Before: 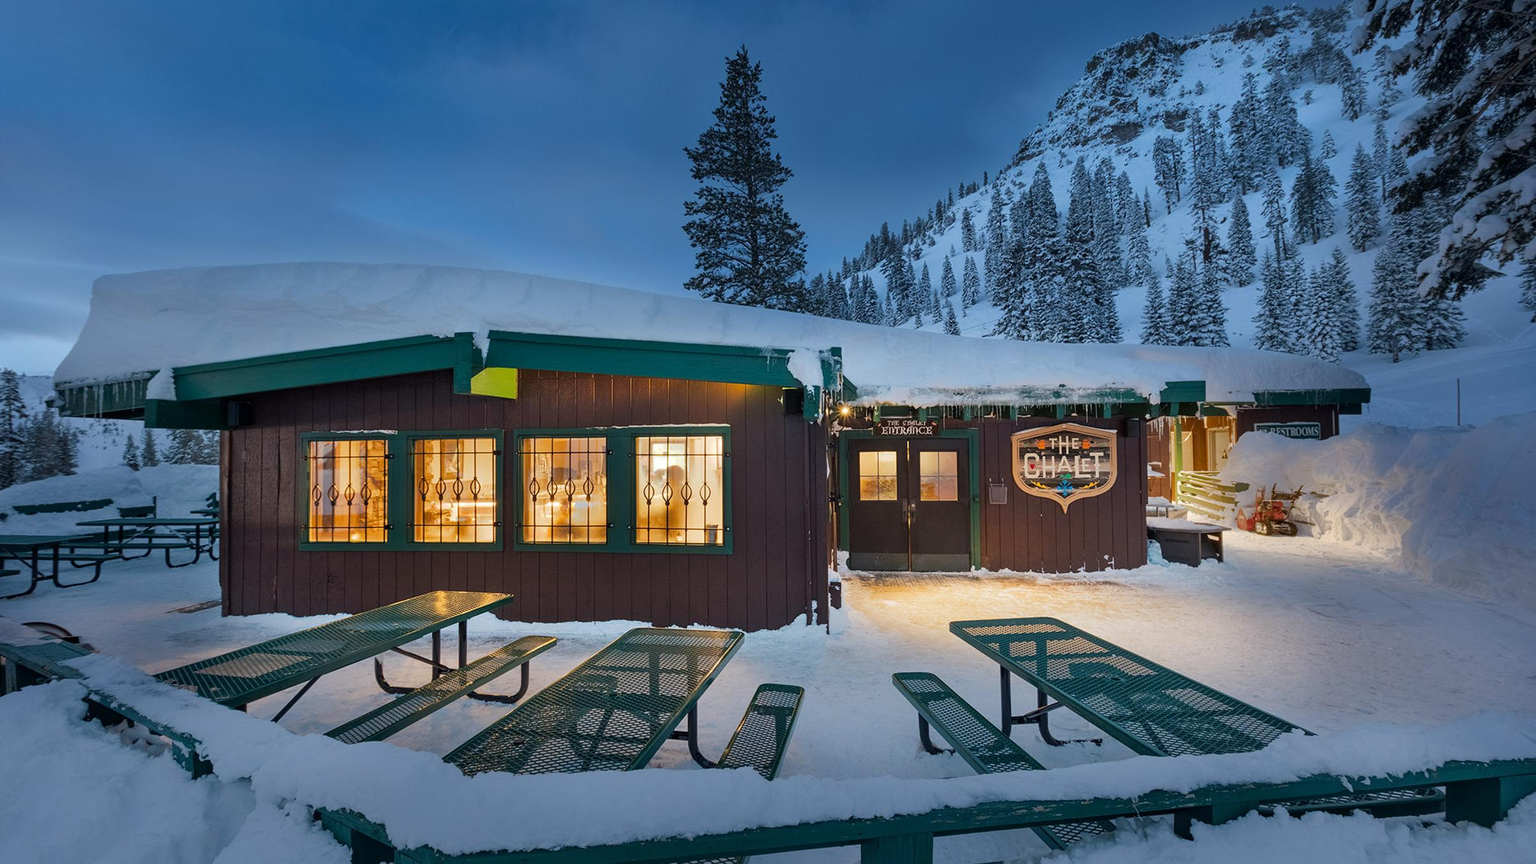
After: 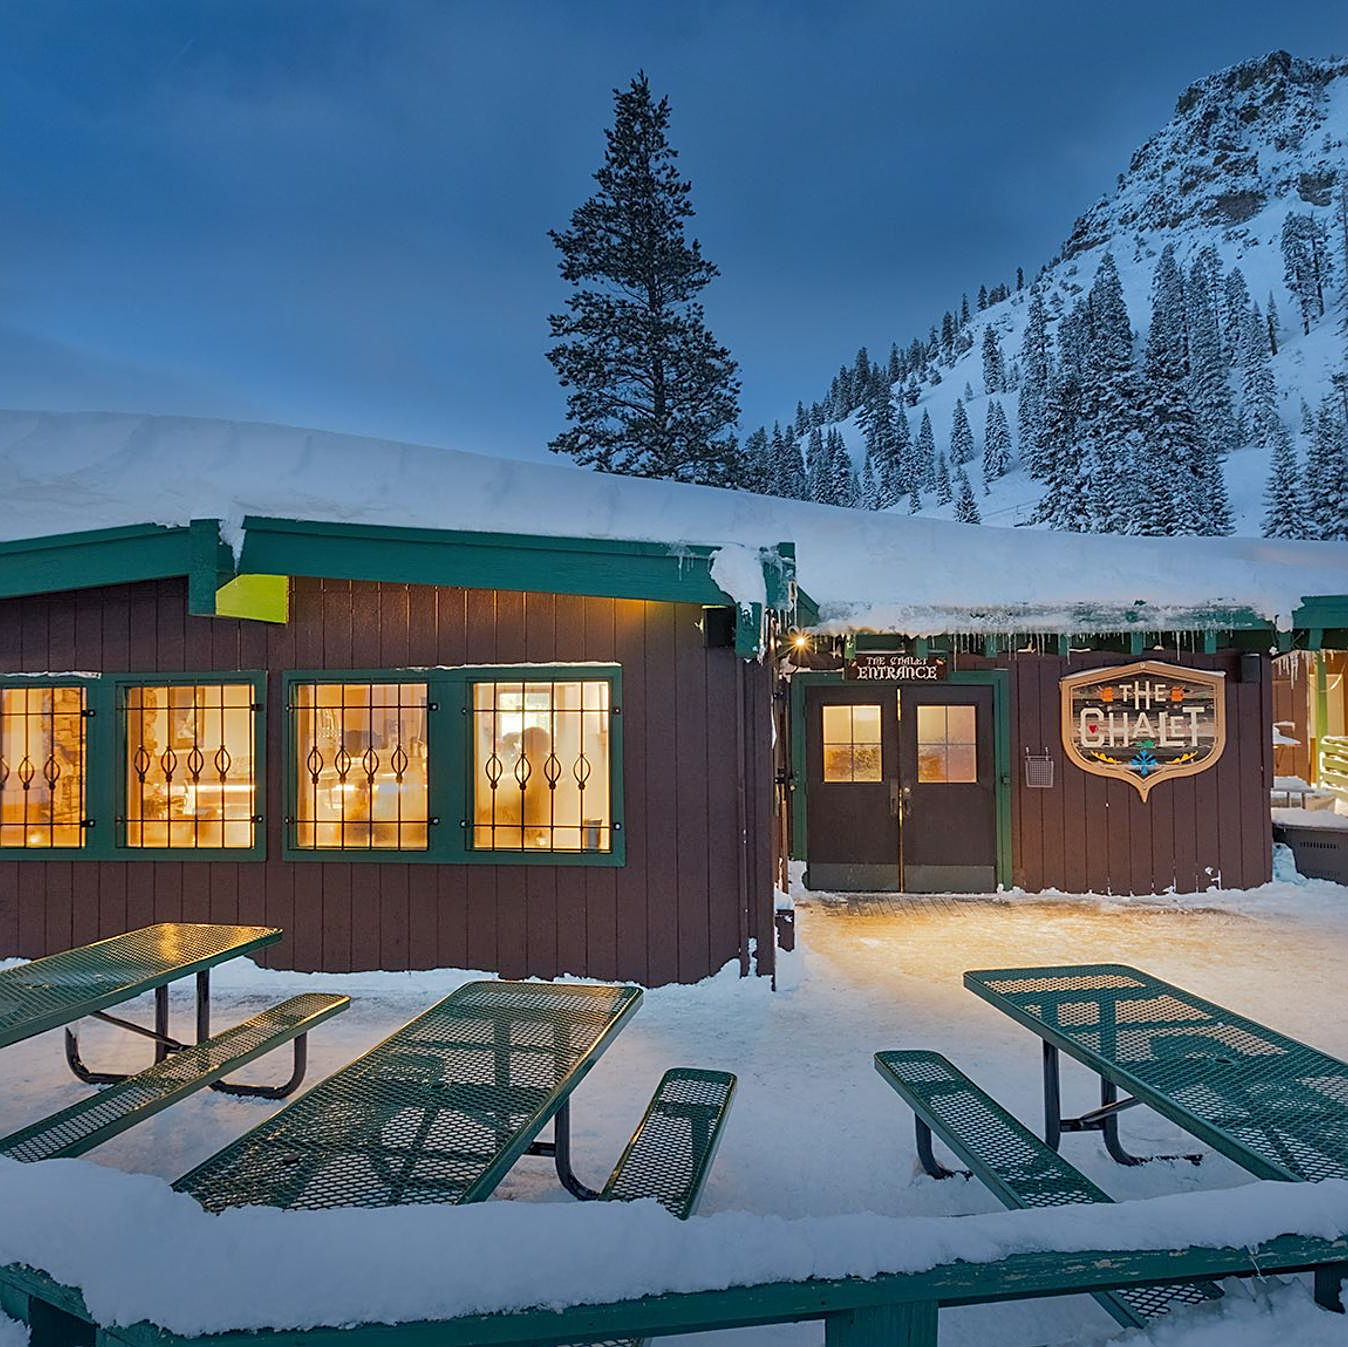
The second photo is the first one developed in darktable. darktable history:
sharpen: on, module defaults
crop: left 21.674%, right 22.086%
shadows and highlights: on, module defaults
